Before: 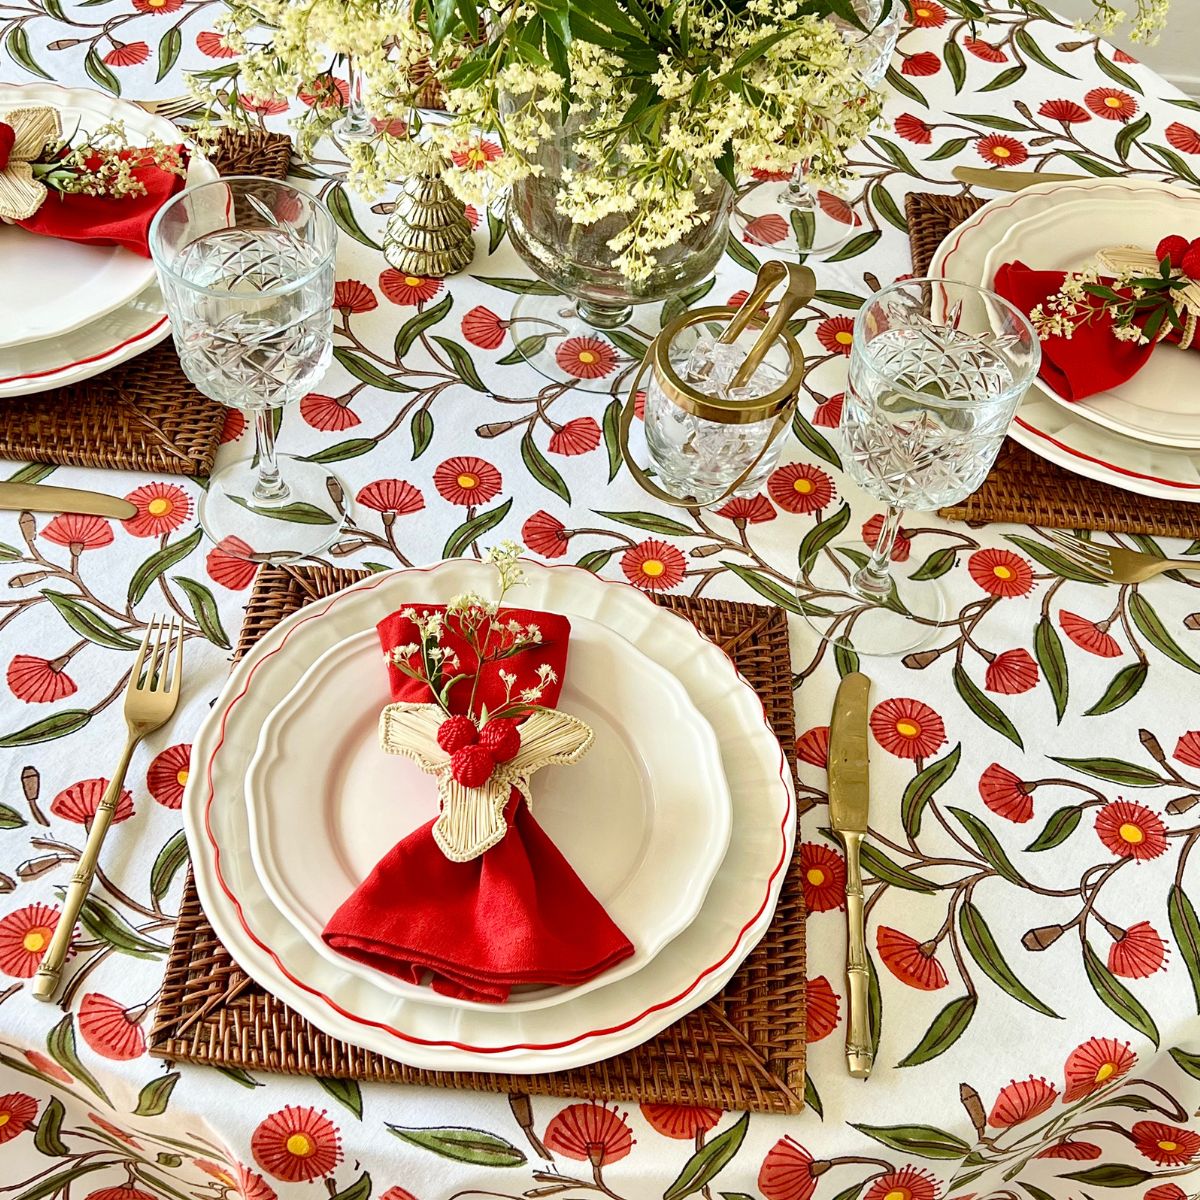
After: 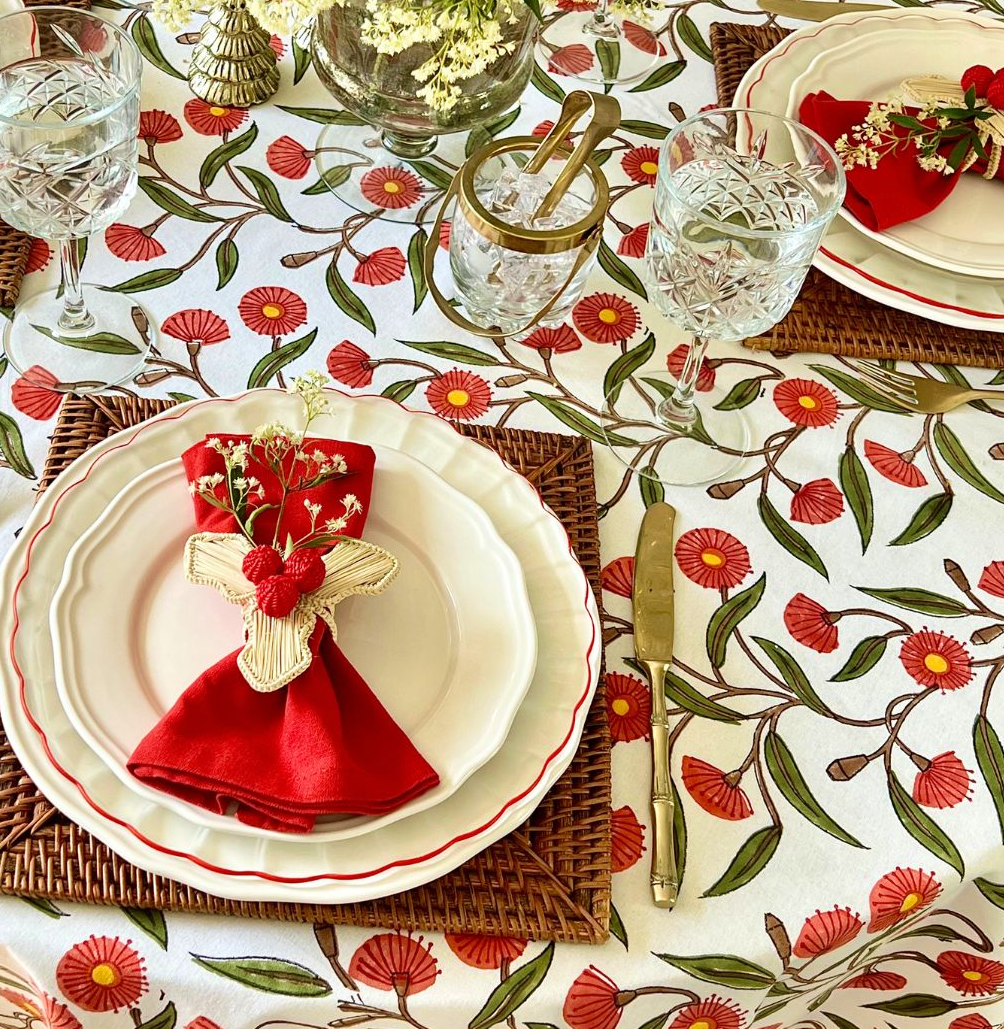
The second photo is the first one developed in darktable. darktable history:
crop: left 16.315%, top 14.246%
velvia: strength 21.76%
